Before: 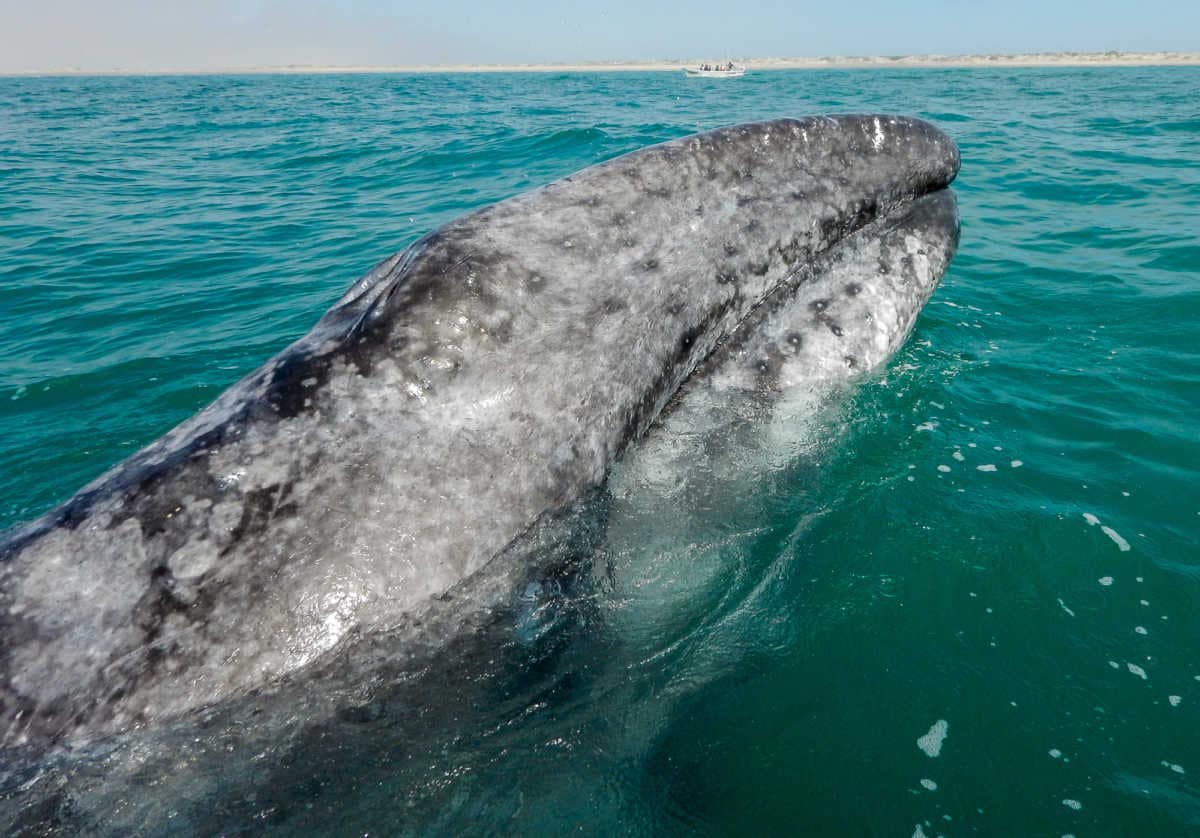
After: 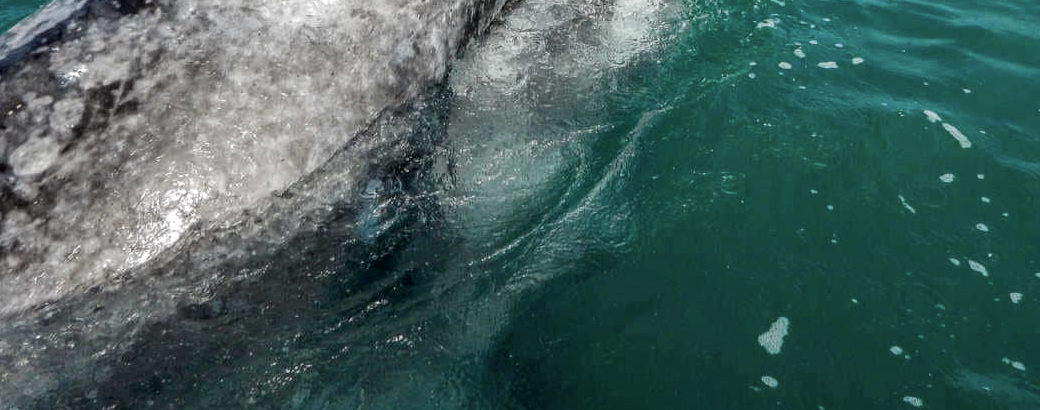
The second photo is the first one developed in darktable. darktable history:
local contrast: on, module defaults
crop and rotate: left 13.265%, top 48.094%, bottom 2.901%
color correction: highlights b* 0.022, saturation 0.814
